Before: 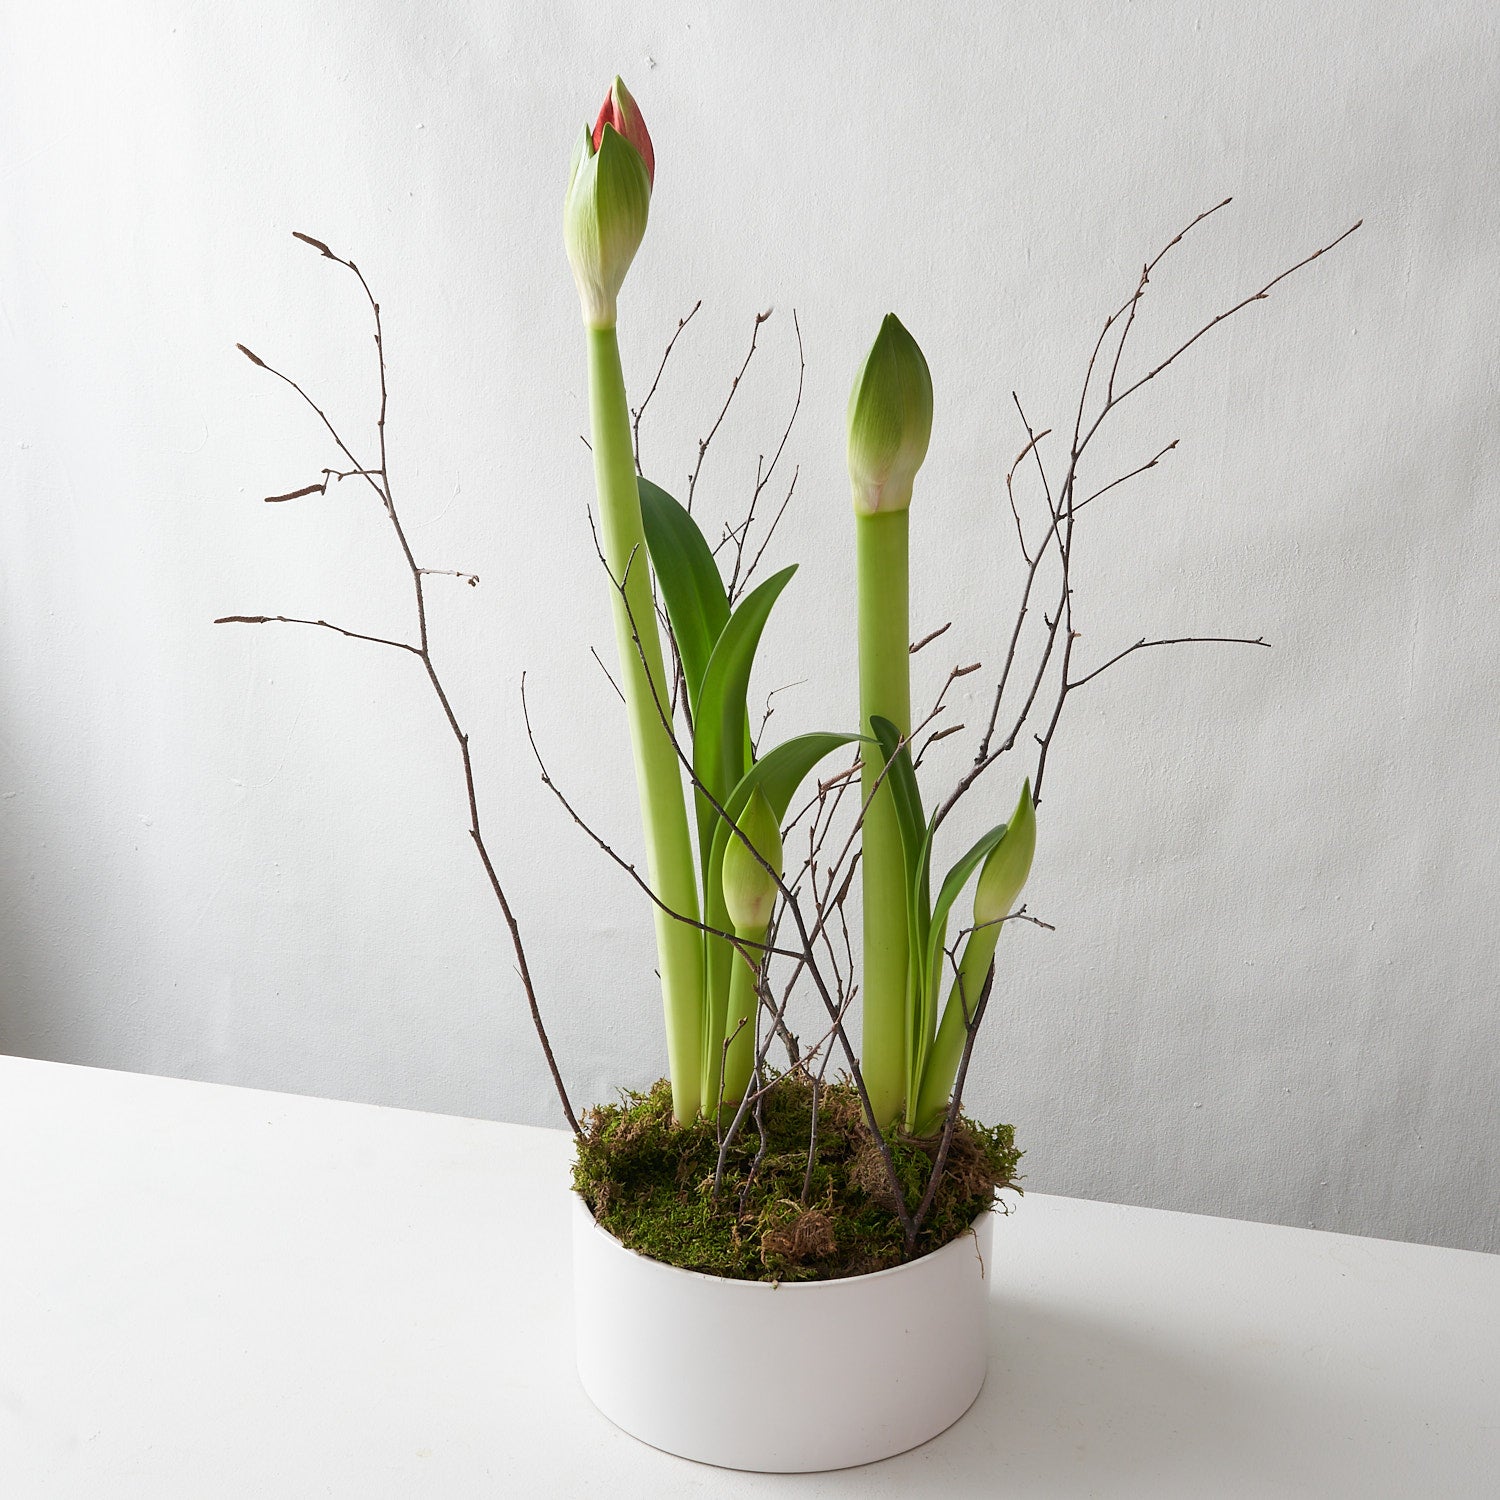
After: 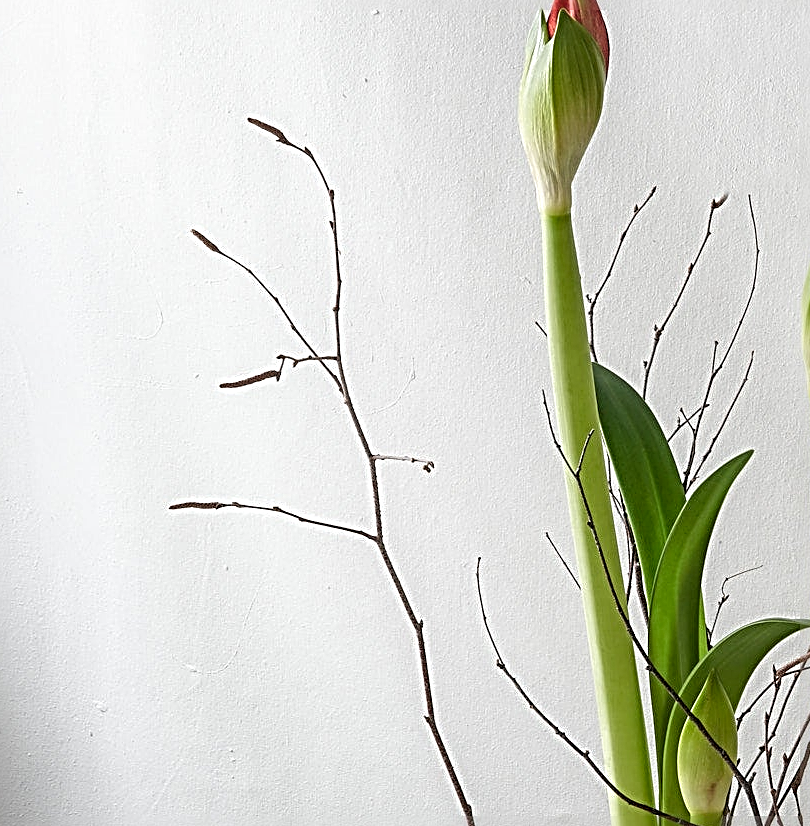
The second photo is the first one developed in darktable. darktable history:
crop and rotate: left 3.024%, top 7.618%, right 42.949%, bottom 37.271%
sharpen: radius 3.721, amount 0.915
local contrast: highlights 61%, detail 143%, midtone range 0.425
